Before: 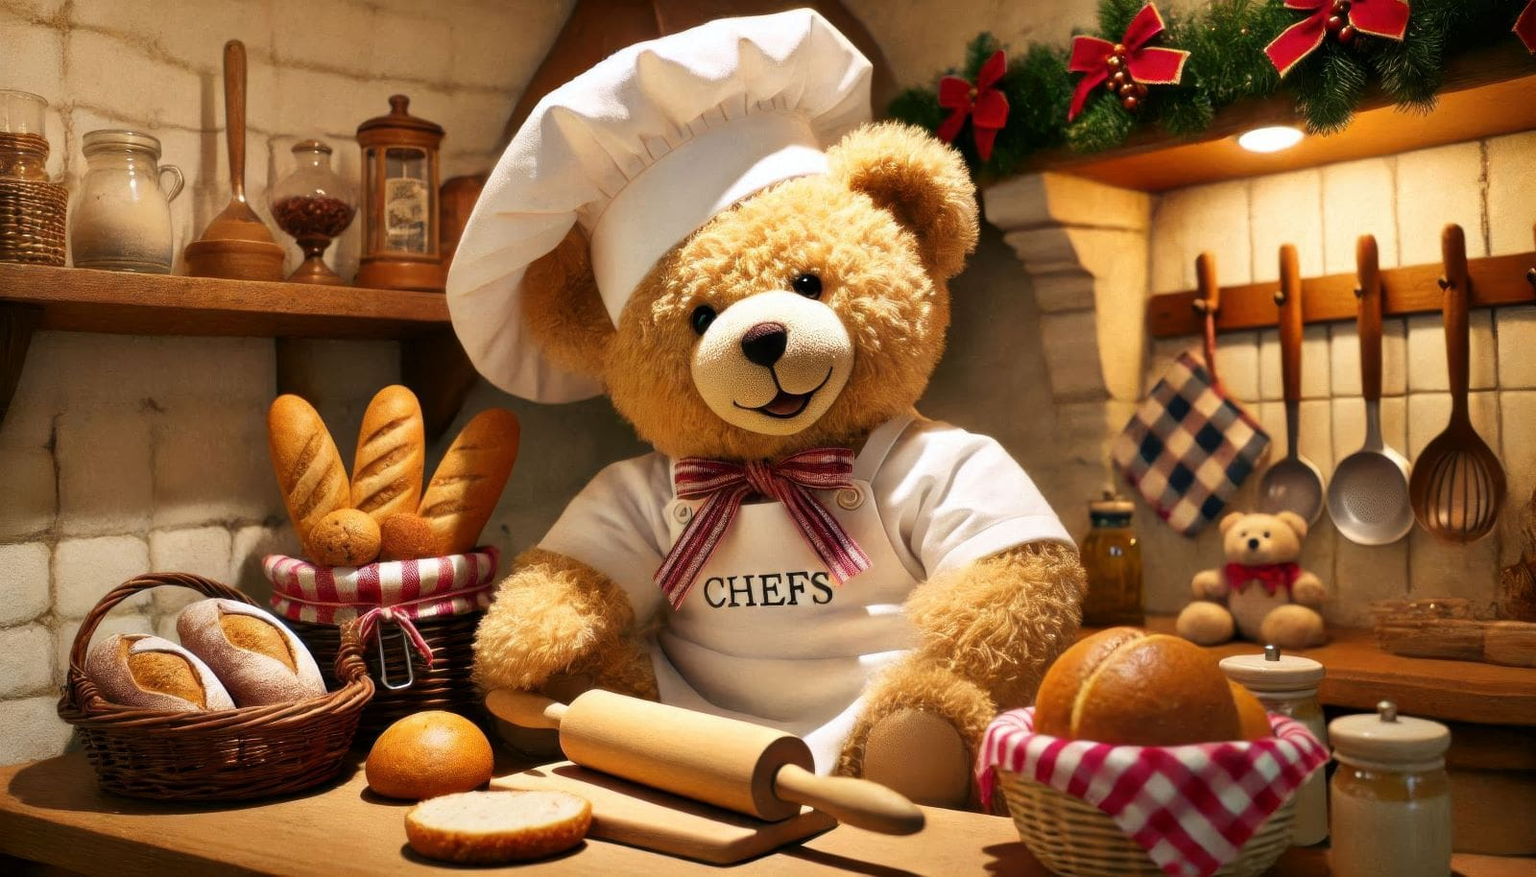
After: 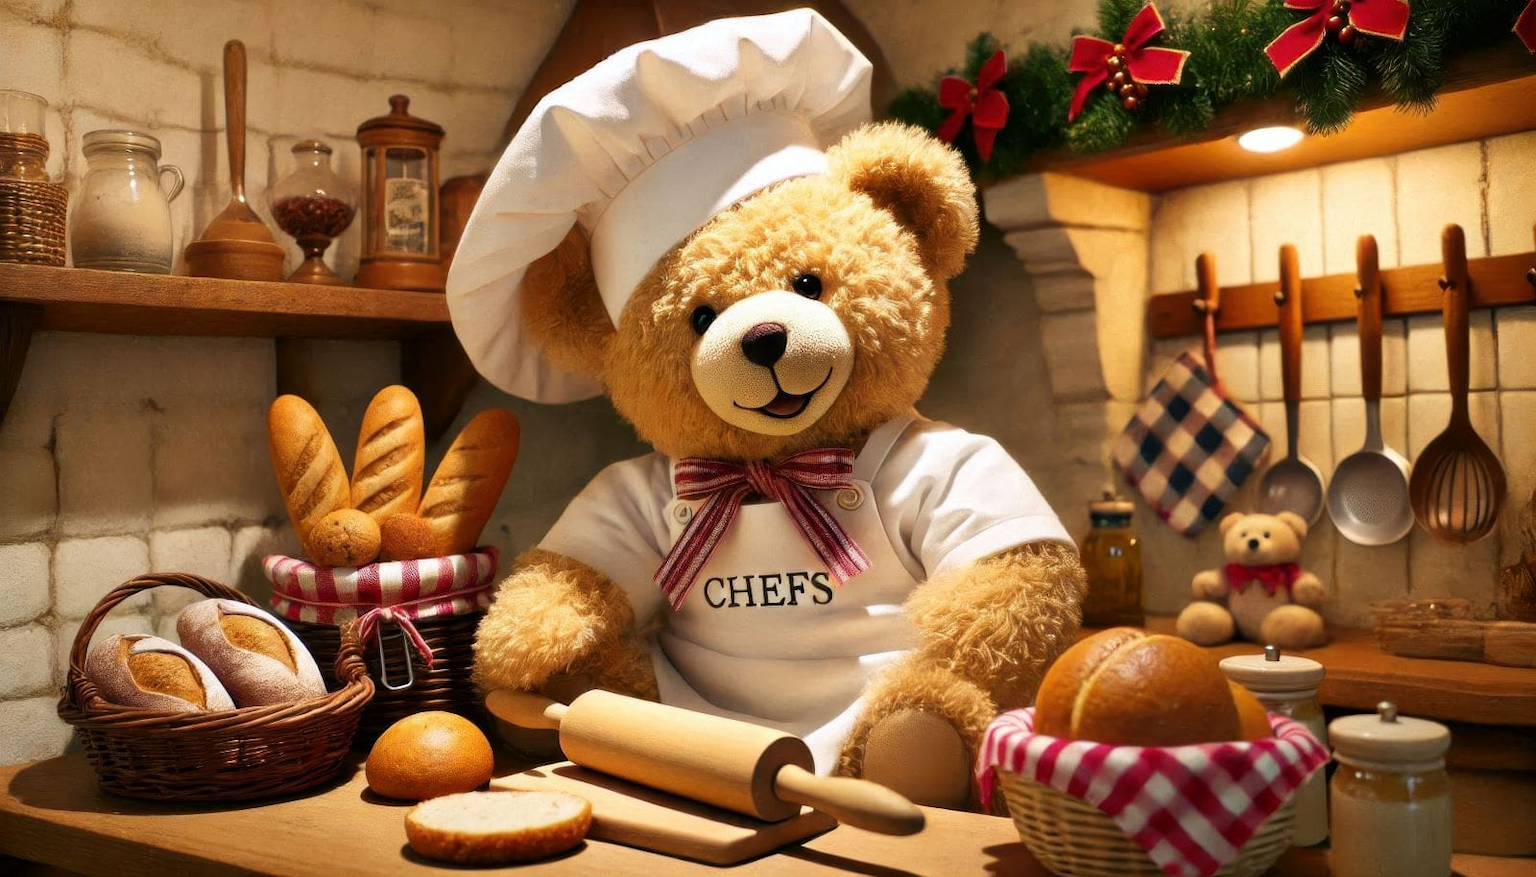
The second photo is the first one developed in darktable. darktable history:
base curve: curves: ch0 [(0, 0) (0.297, 0.298) (1, 1)], preserve colors none
